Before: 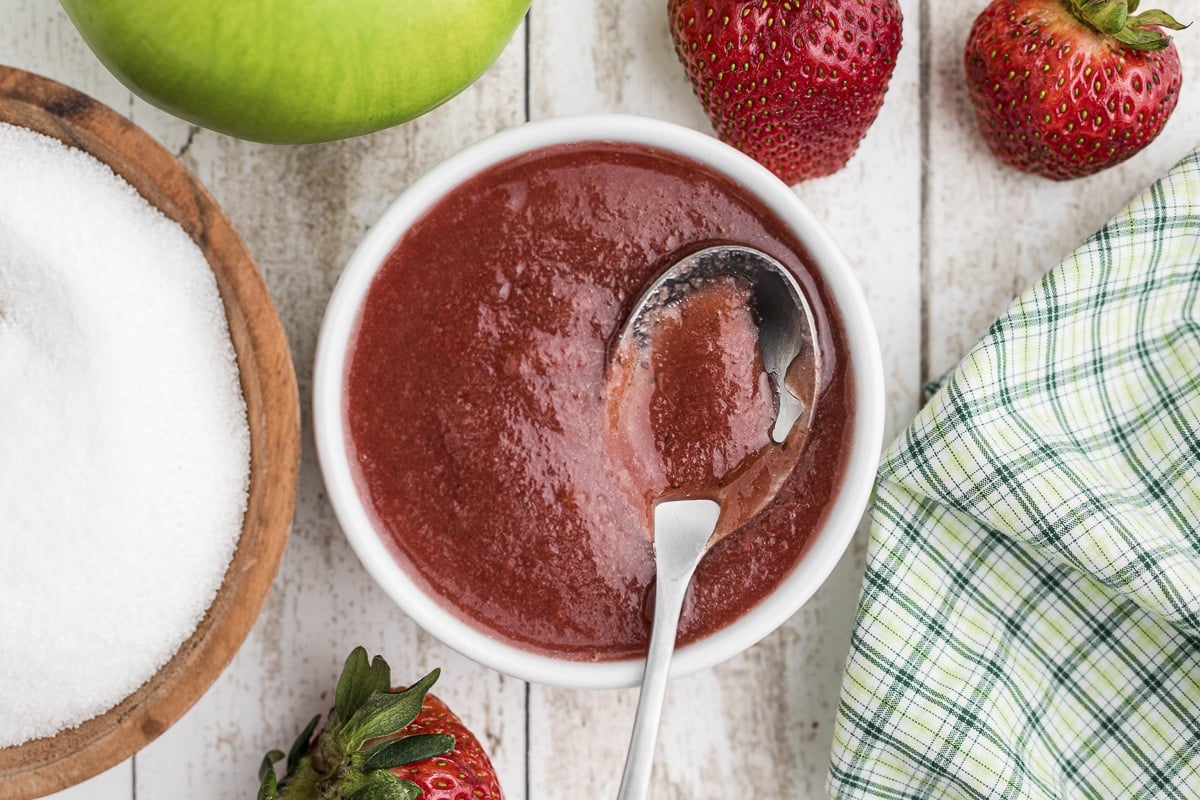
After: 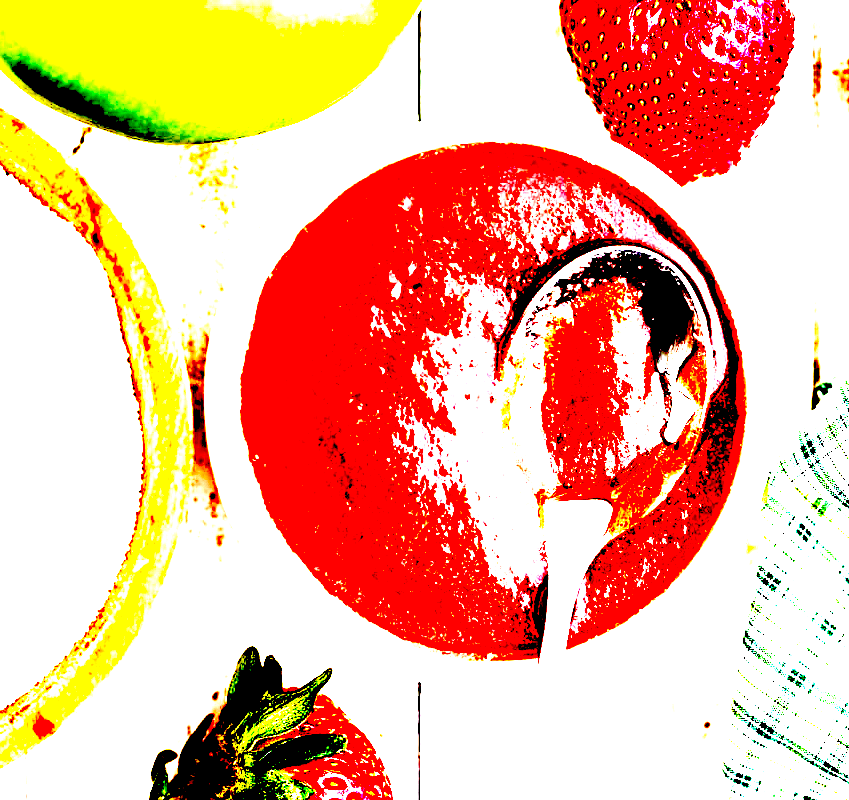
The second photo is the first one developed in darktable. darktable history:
crop and rotate: left 9.03%, right 20.158%
exposure: black level correction 0.099, exposure 2.91 EV, compensate highlight preservation false
